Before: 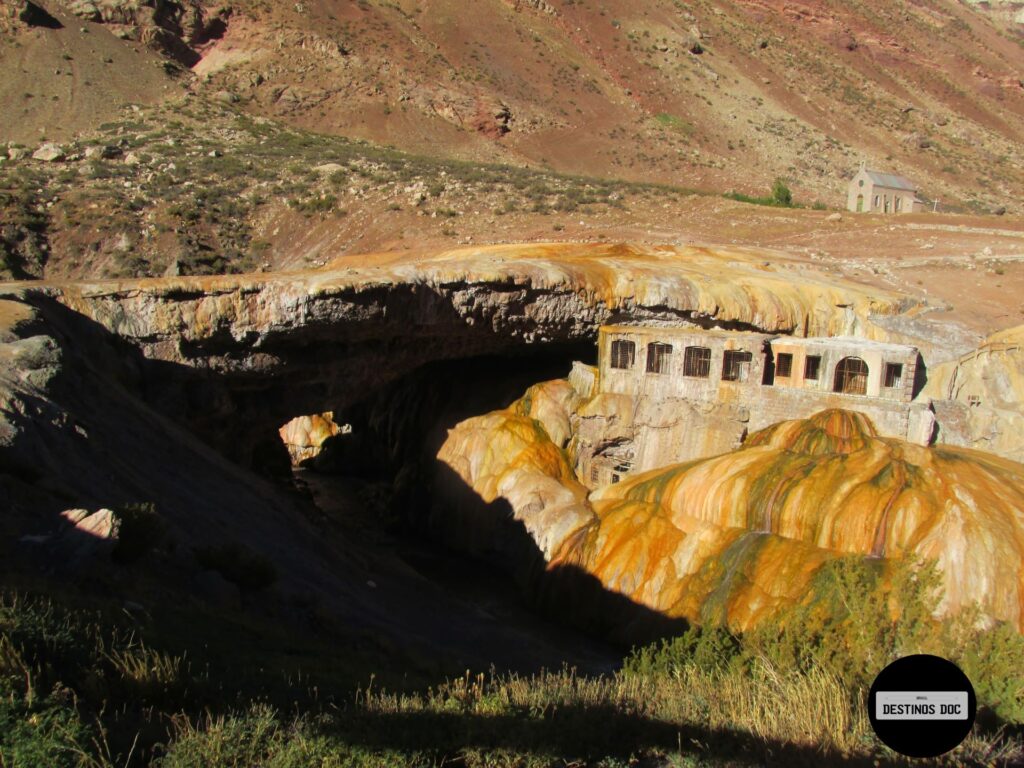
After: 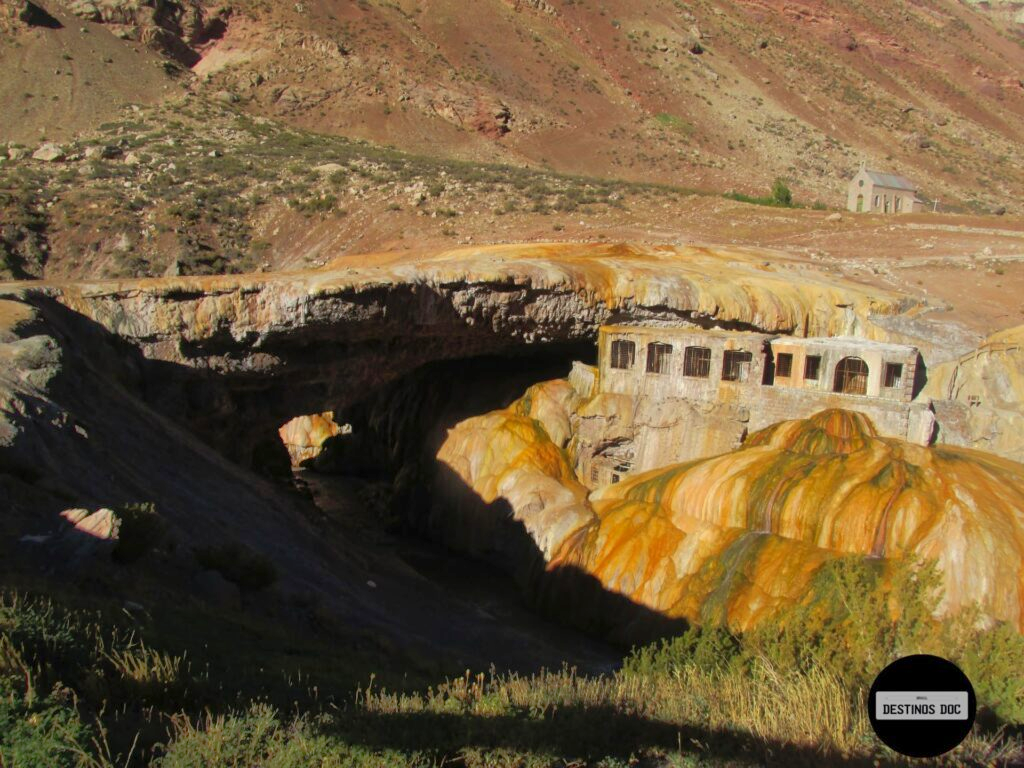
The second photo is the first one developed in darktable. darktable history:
shadows and highlights: highlights color adjustment 53.67%
